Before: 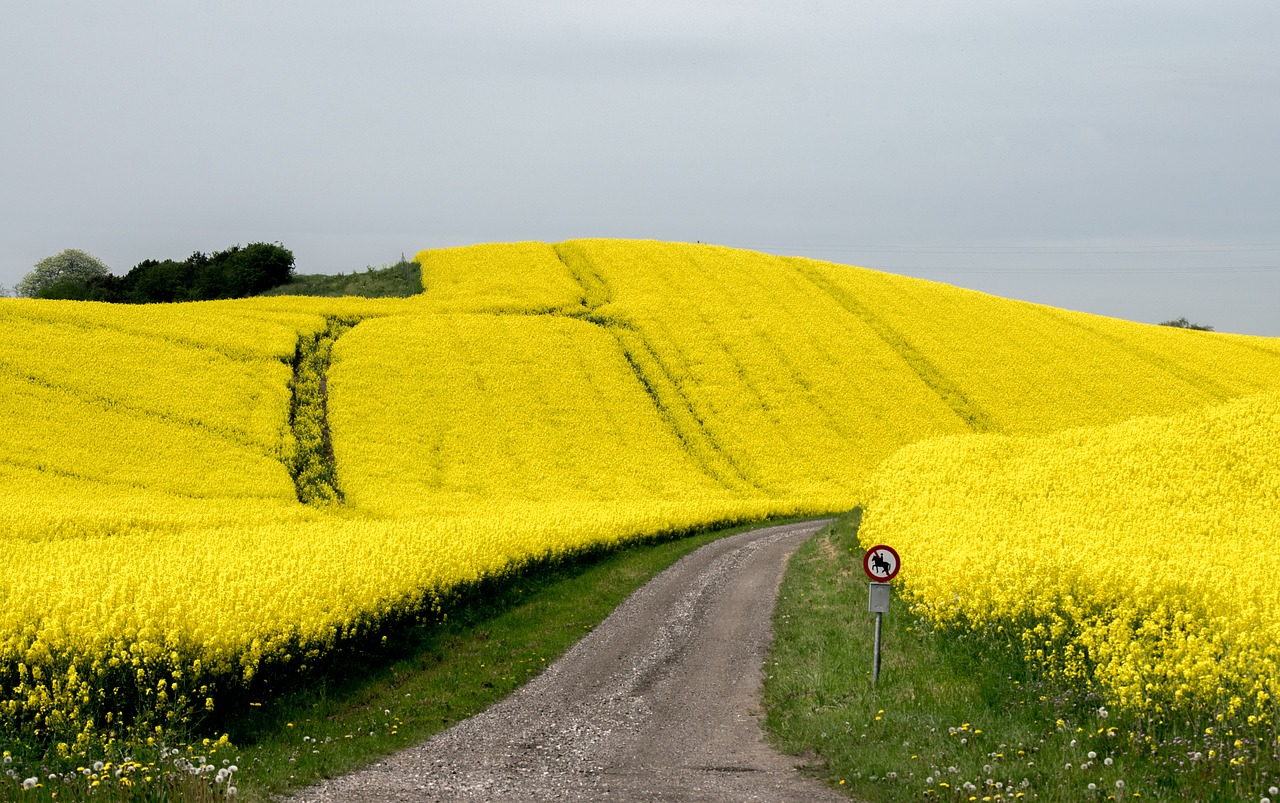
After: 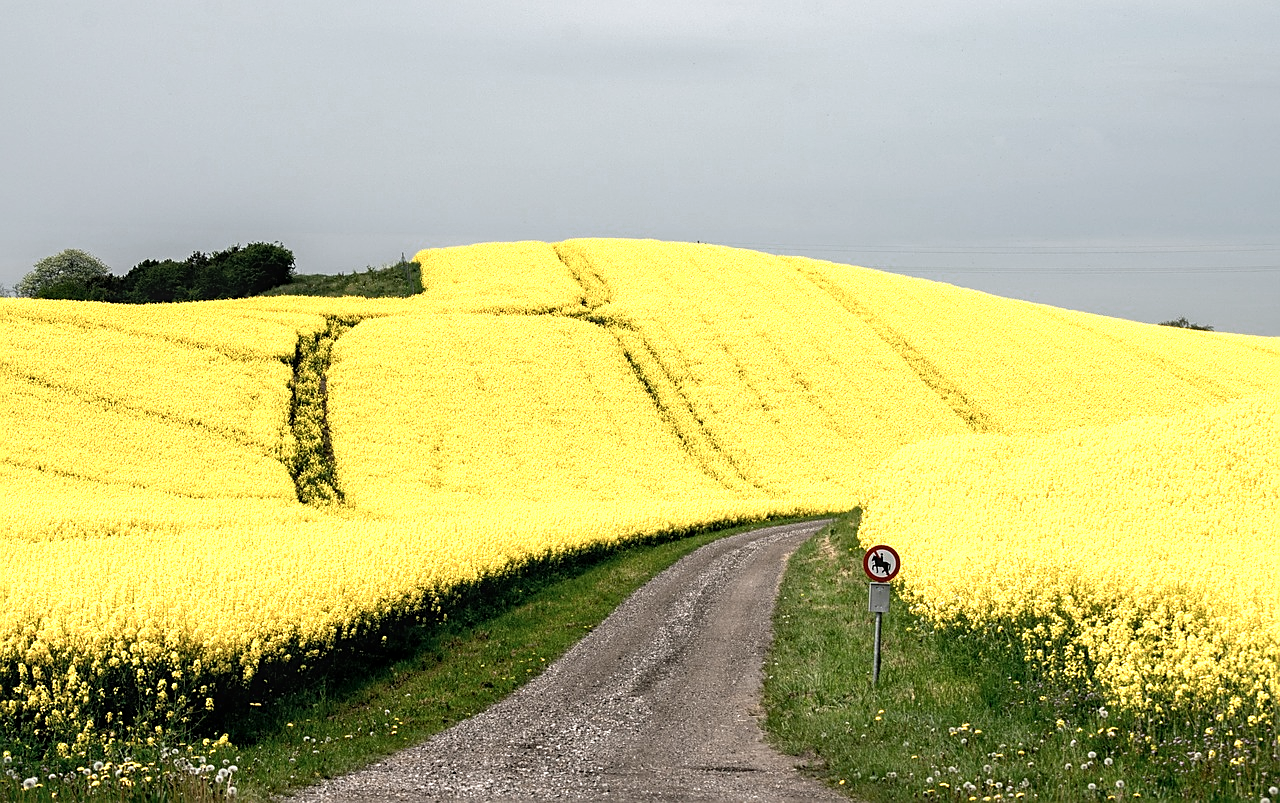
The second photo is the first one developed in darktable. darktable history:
sharpen: on, module defaults
local contrast: on, module defaults
color zones: curves: ch0 [(0.018, 0.548) (0.224, 0.64) (0.425, 0.447) (0.675, 0.575) (0.732, 0.579)]; ch1 [(0.066, 0.487) (0.25, 0.5) (0.404, 0.43) (0.75, 0.421) (0.956, 0.421)]; ch2 [(0.044, 0.561) (0.215, 0.465) (0.399, 0.544) (0.465, 0.548) (0.614, 0.447) (0.724, 0.43) (0.882, 0.623) (0.956, 0.632)]
